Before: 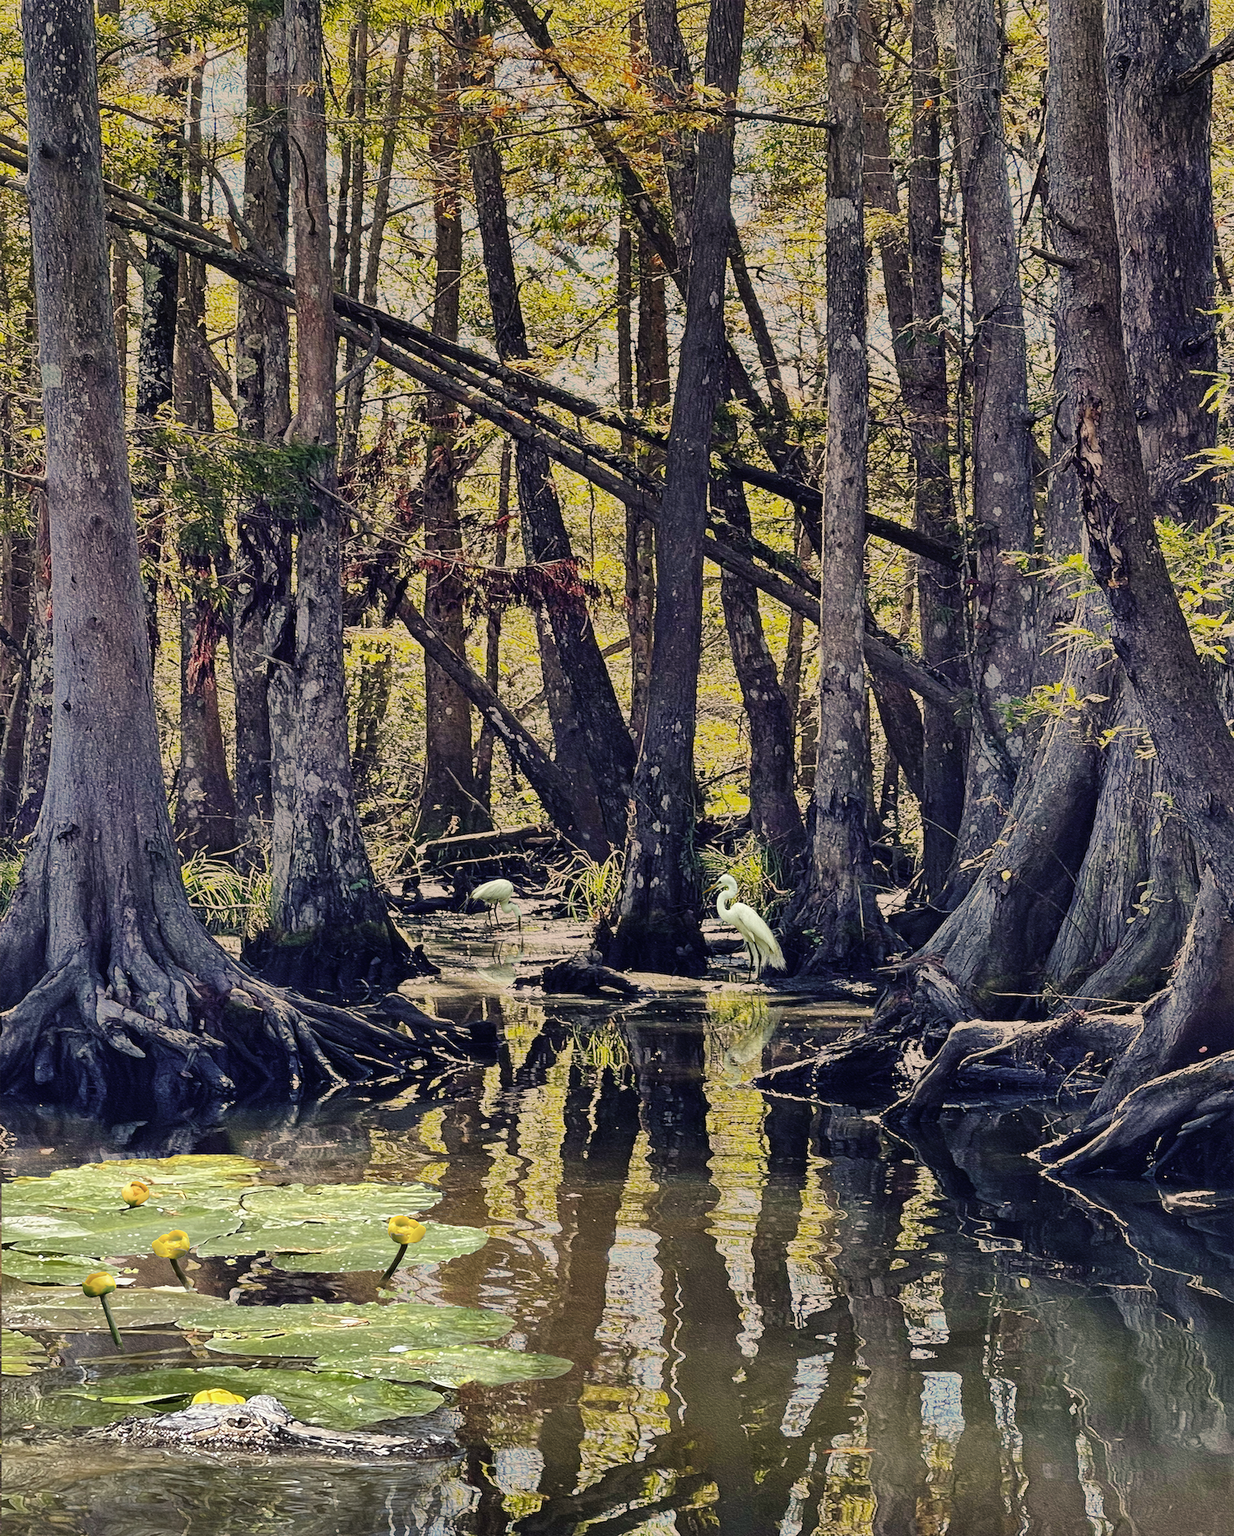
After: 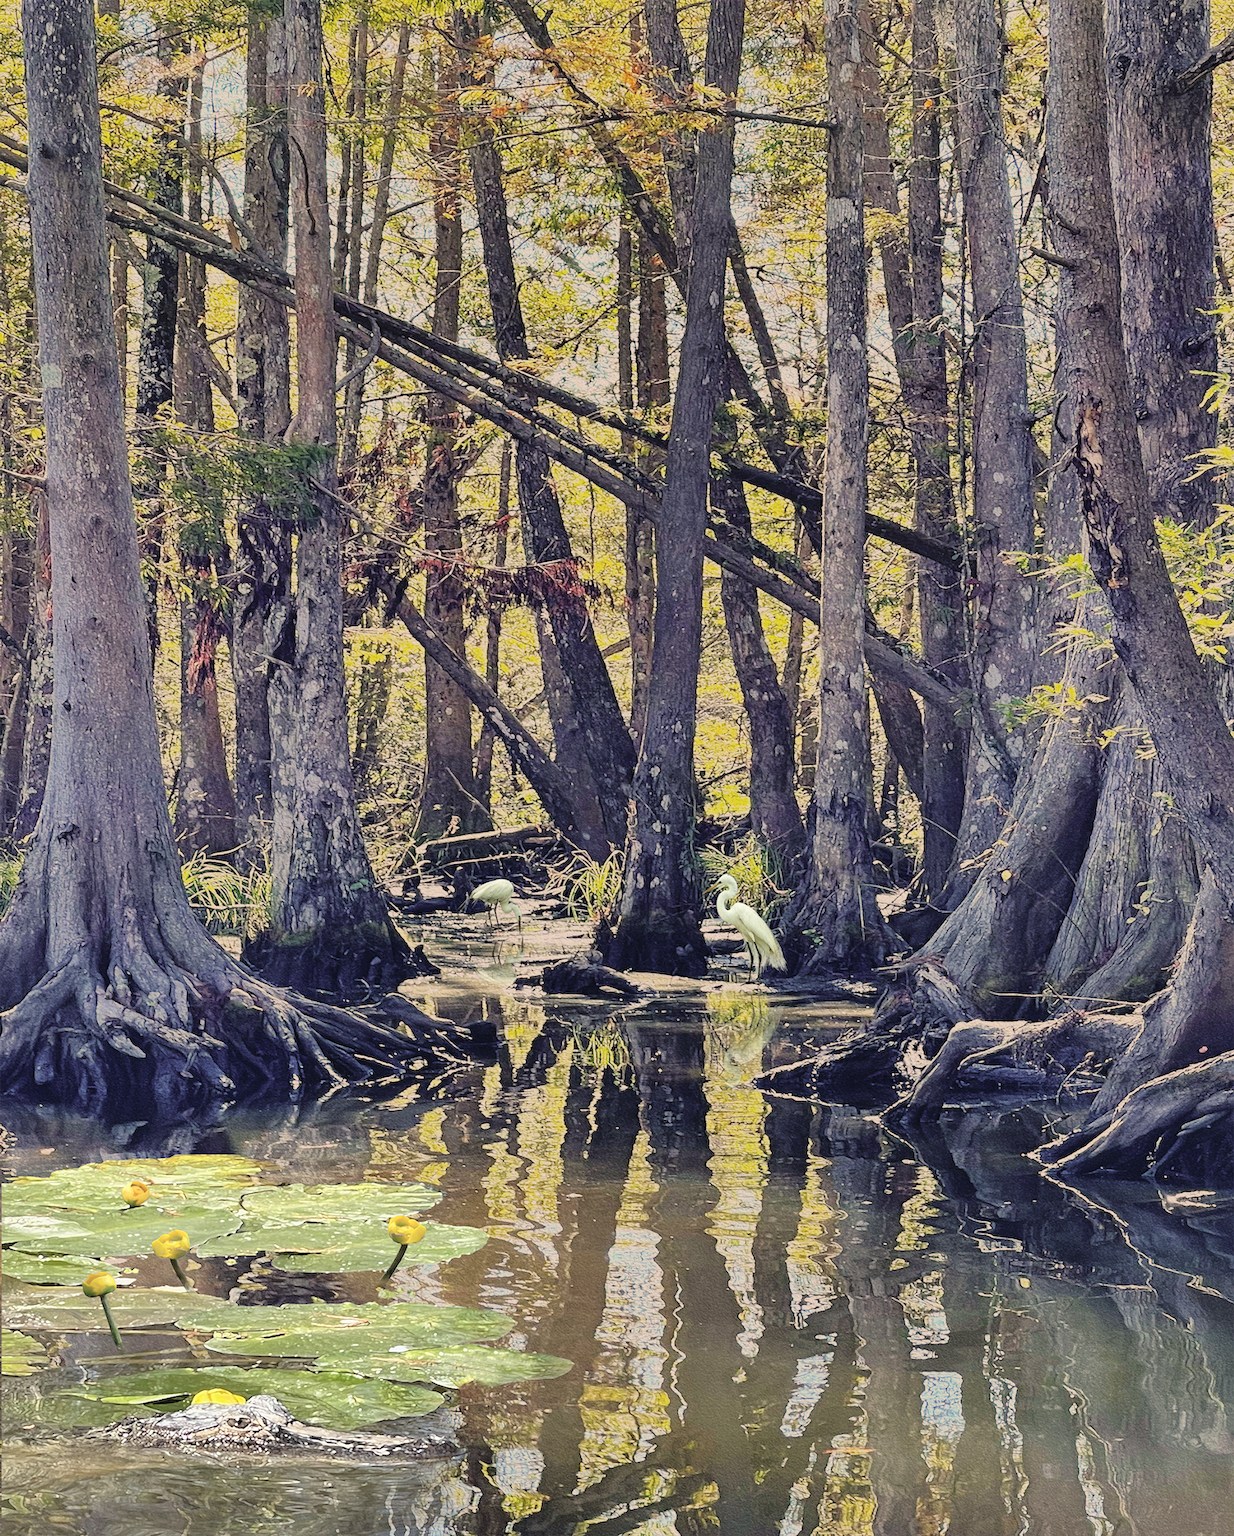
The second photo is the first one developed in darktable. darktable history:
contrast brightness saturation: brightness 0.15
rgb curve: curves: ch0 [(0, 0) (0.053, 0.068) (0.122, 0.128) (1, 1)]
